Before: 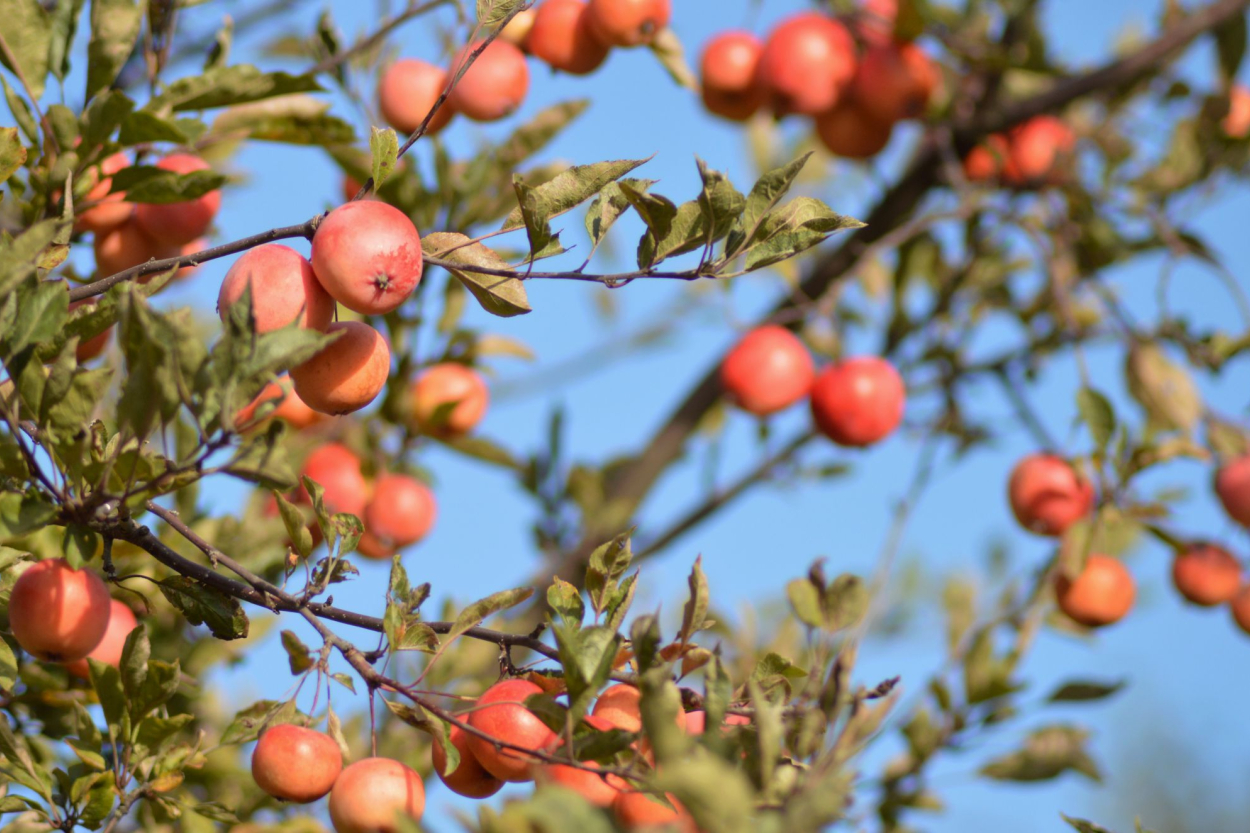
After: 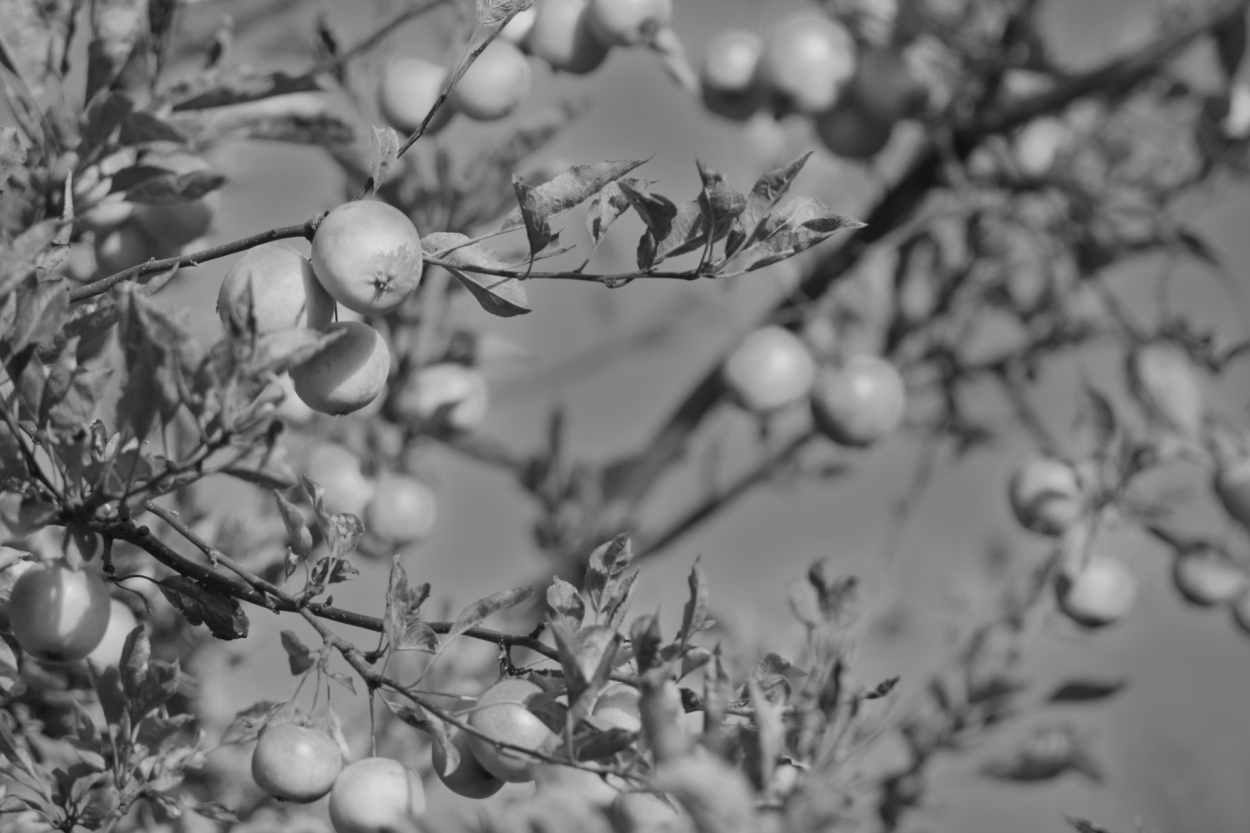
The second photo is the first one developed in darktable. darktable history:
contrast brightness saturation: contrast 0.2, brightness 0.16, saturation 0.22
monochrome: a 79.32, b 81.83, size 1.1
